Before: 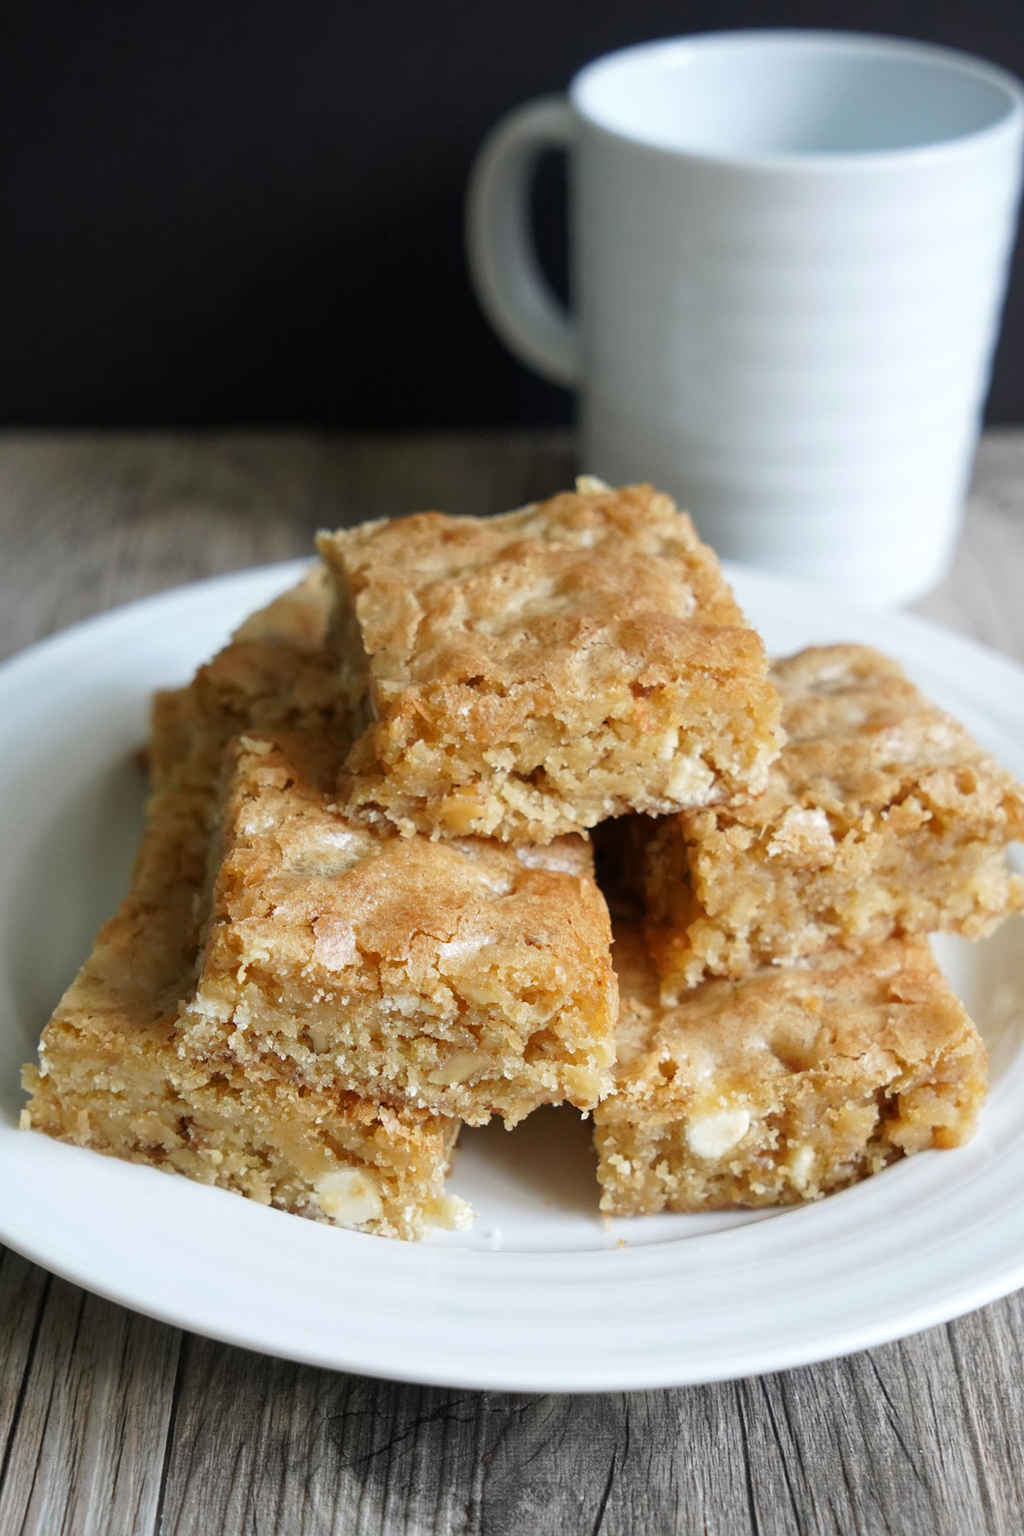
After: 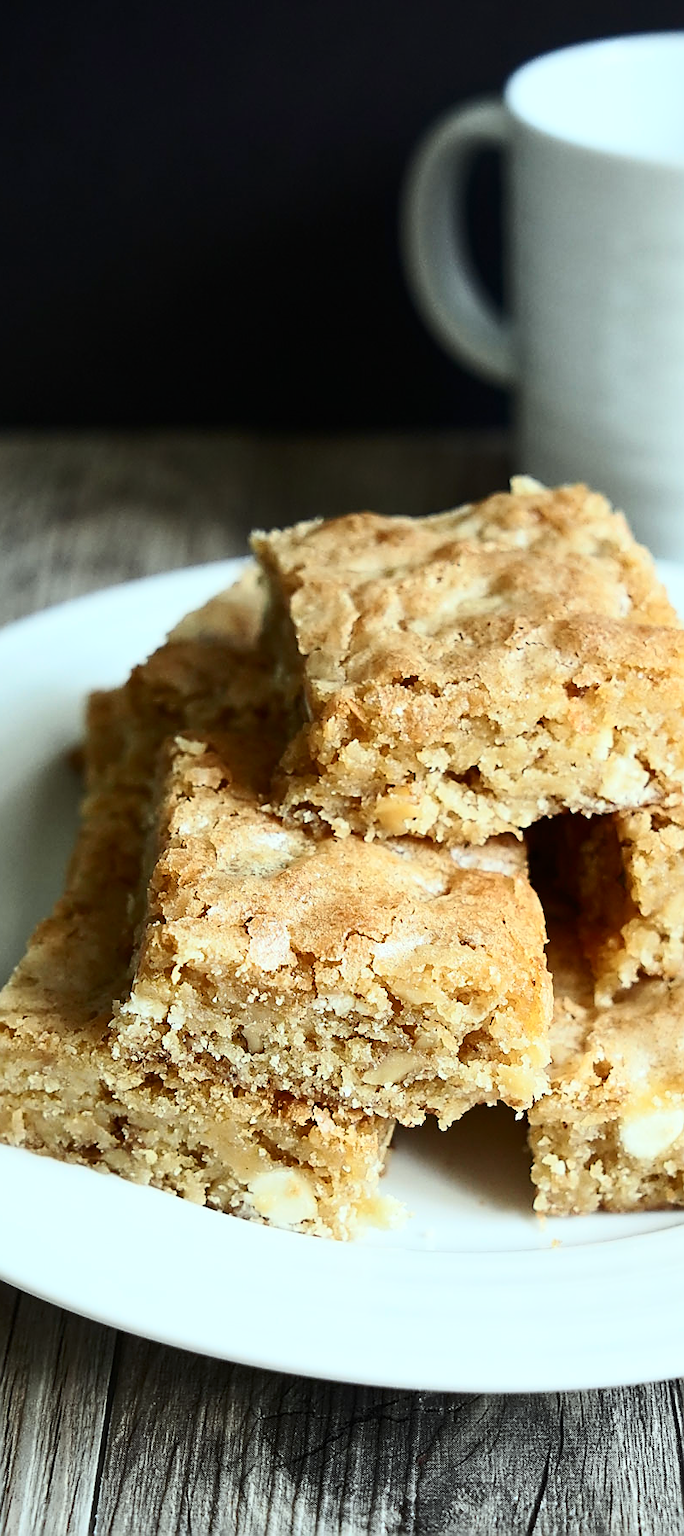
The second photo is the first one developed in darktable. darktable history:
sharpen: radius 1.387, amount 1.238, threshold 0.65
contrast brightness saturation: contrast 0.376, brightness 0.097
color correction: highlights a* -6.41, highlights b* 0.733
crop and rotate: left 6.481%, right 26.612%
